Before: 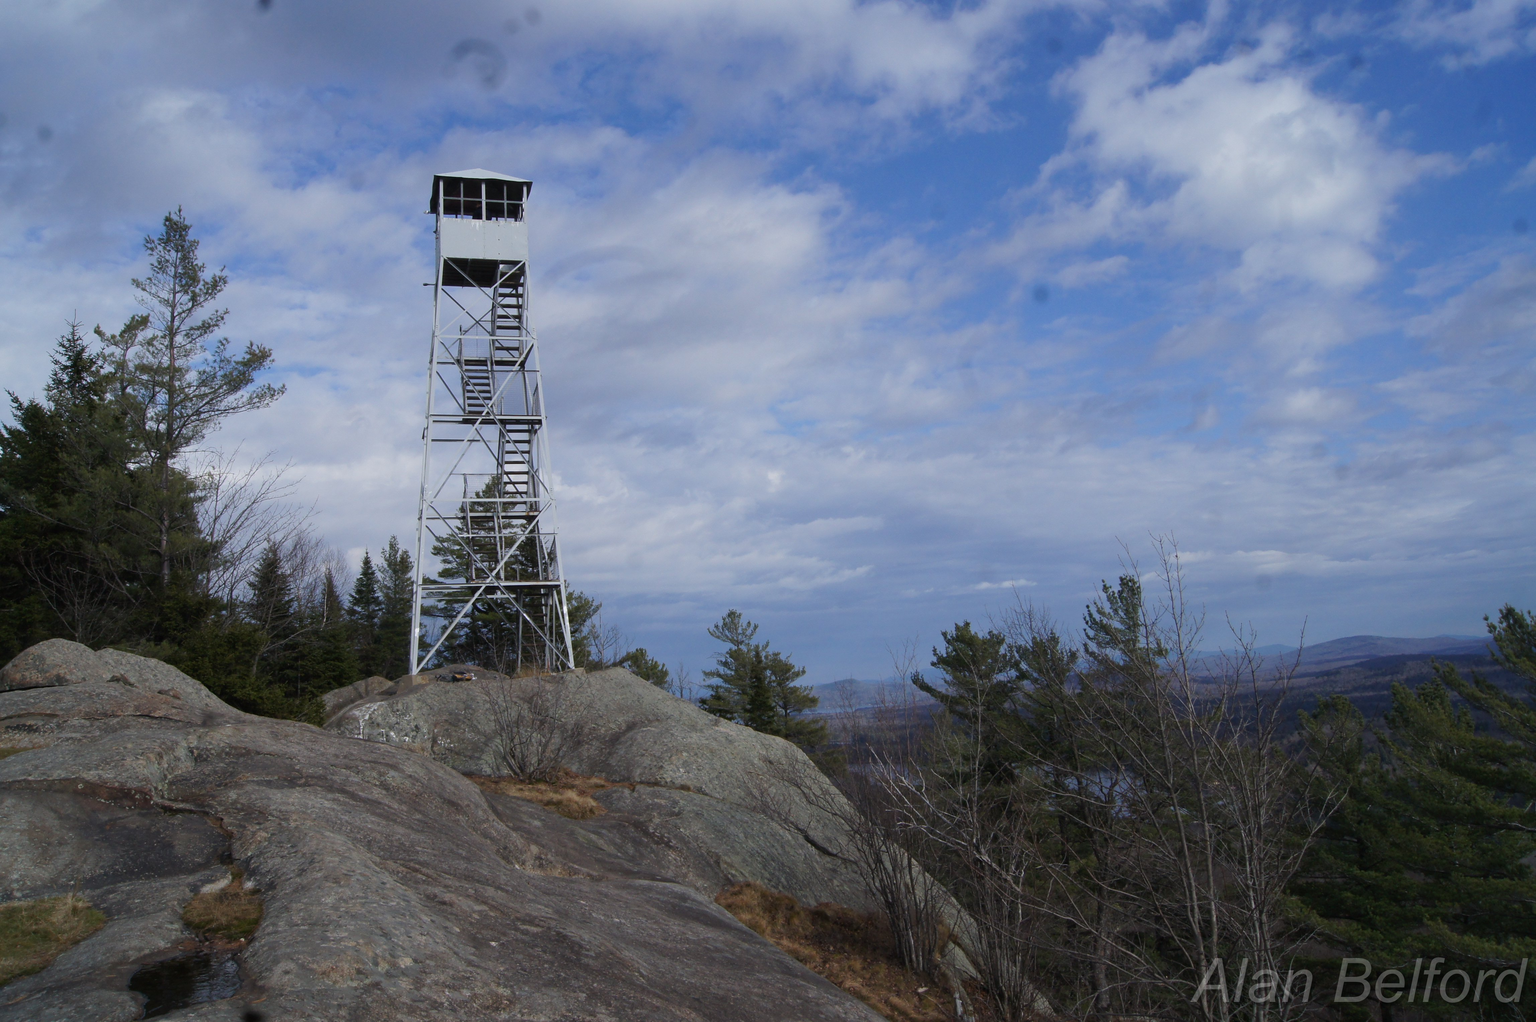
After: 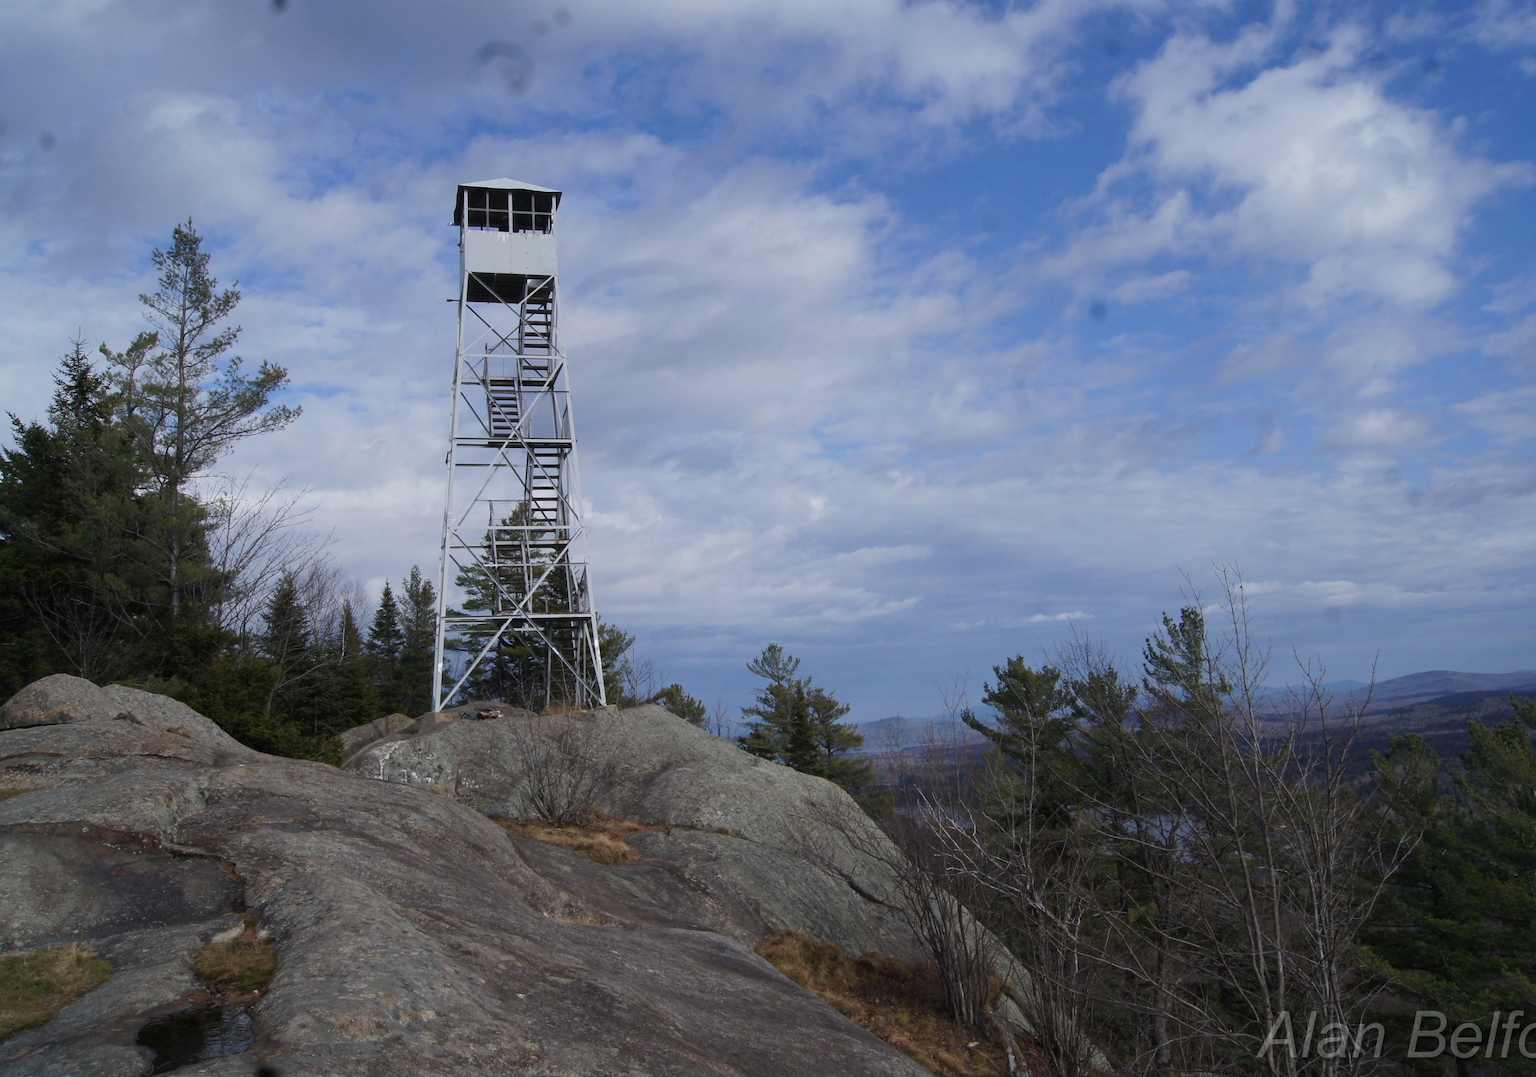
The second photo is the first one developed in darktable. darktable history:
white balance: emerald 1
crop and rotate: right 5.167%
exposure: exposure 0.02 EV, compensate highlight preservation false
